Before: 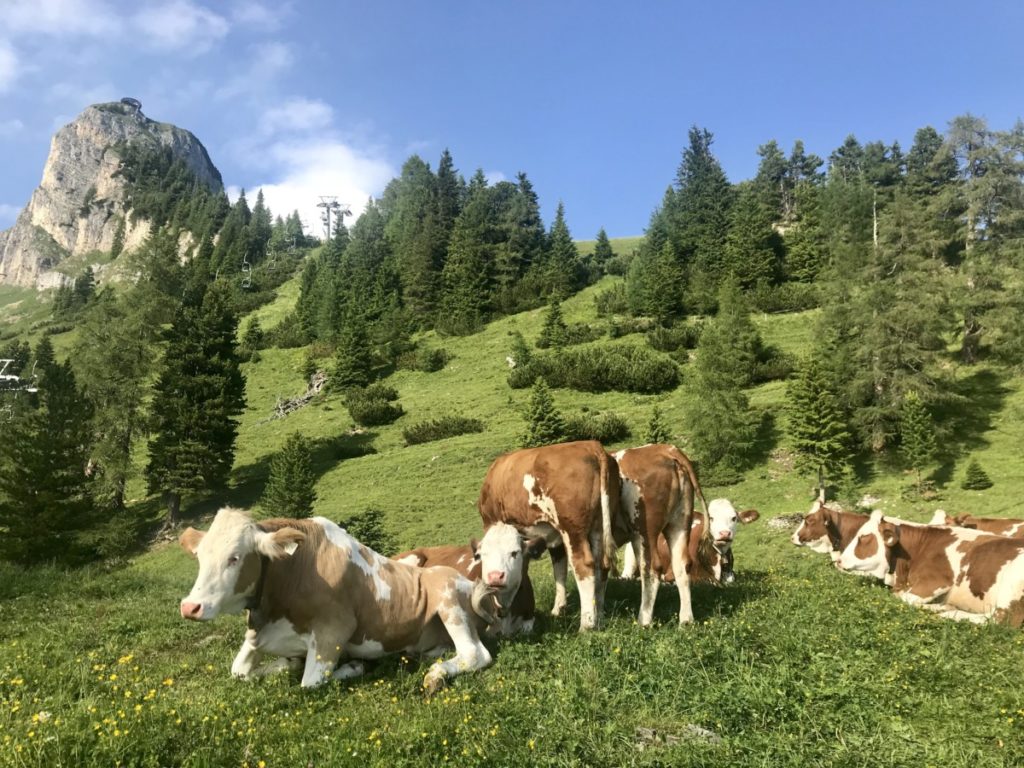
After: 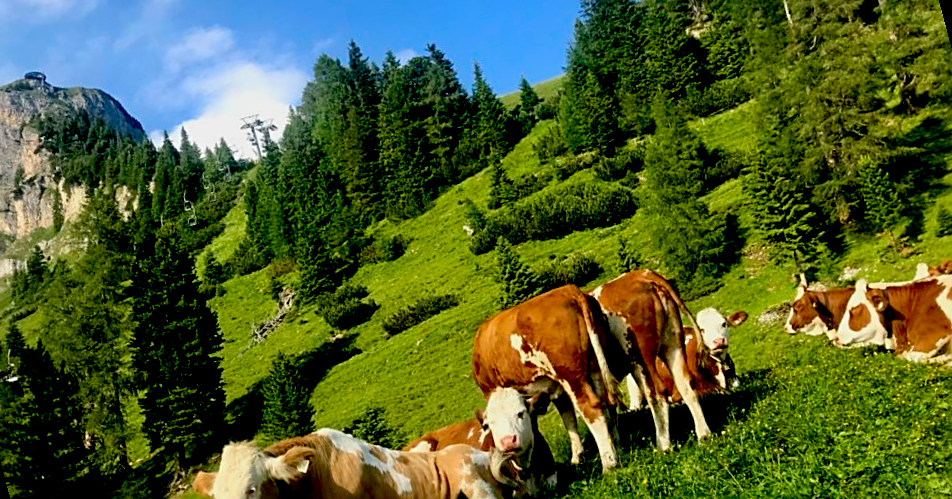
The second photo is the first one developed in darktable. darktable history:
exposure: black level correction 0.046, exposure -0.228 EV, compensate highlight preservation false
sharpen: on, module defaults
rotate and perspective: rotation -14.8°, crop left 0.1, crop right 0.903, crop top 0.25, crop bottom 0.748
tone equalizer: on, module defaults
color correction: saturation 1.34
